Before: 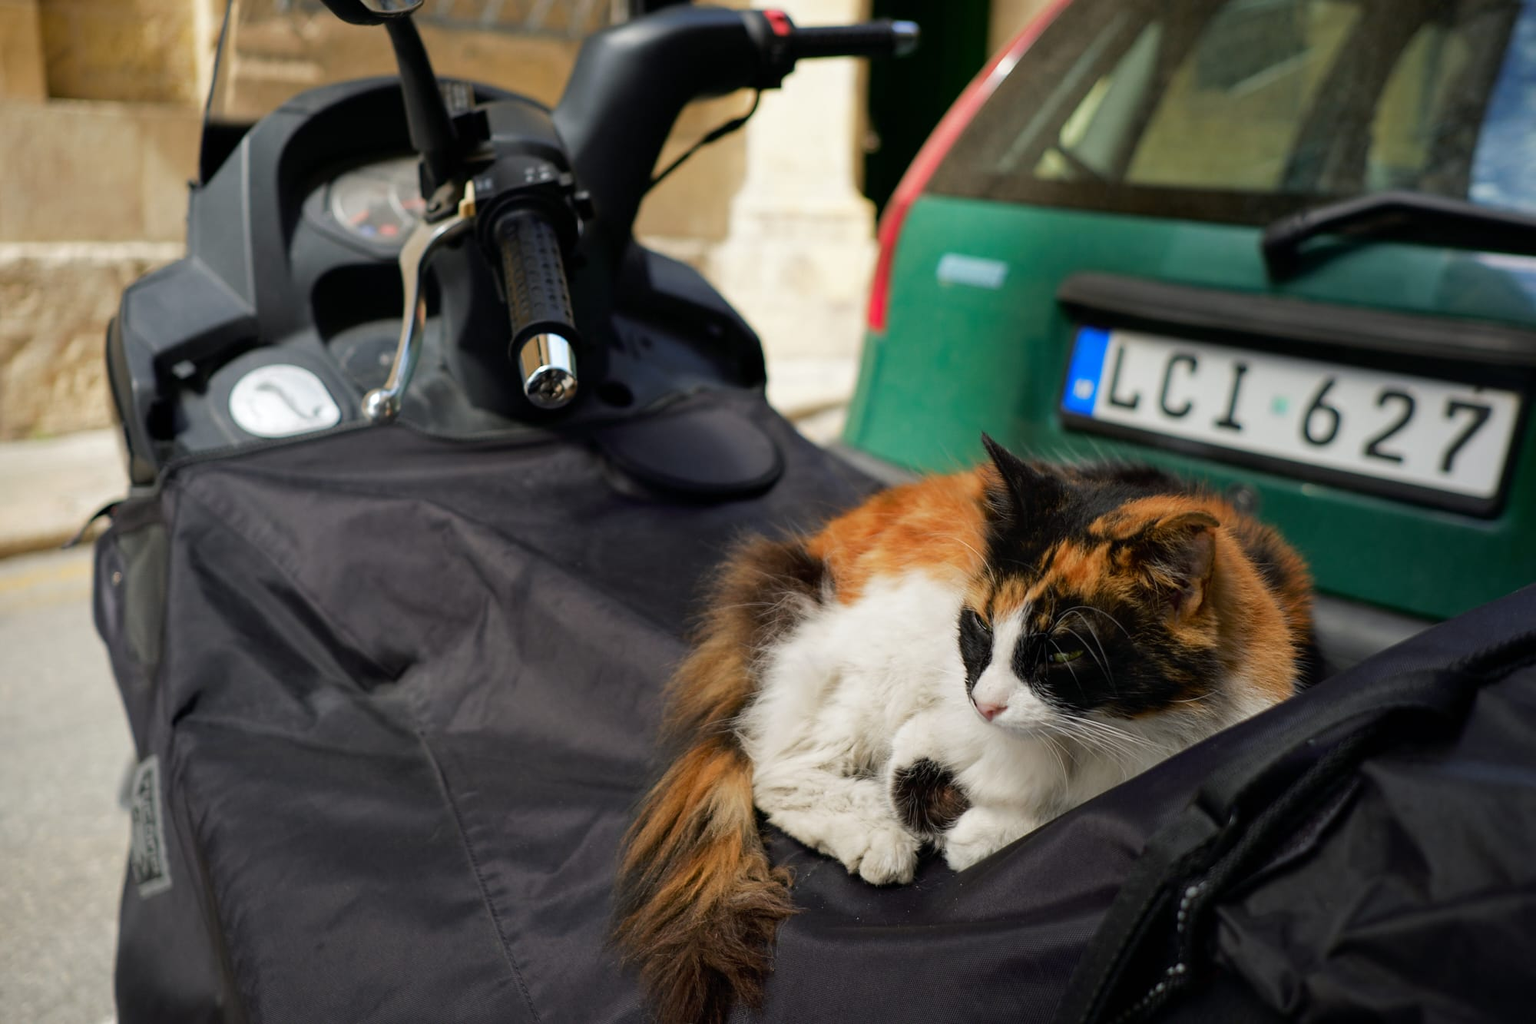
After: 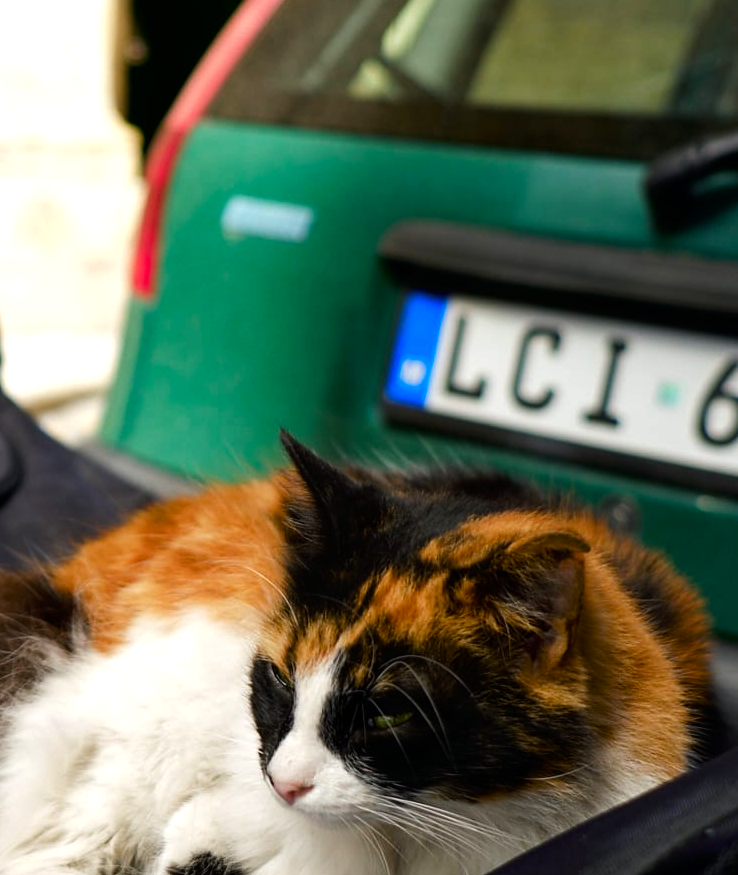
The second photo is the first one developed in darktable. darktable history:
crop and rotate: left 49.936%, top 10.094%, right 13.136%, bottom 24.256%
color balance rgb: shadows lift › luminance -20%, power › hue 72.24°, highlights gain › luminance 15%, global offset › hue 171.6°, perceptual saturation grading › highlights -15%, perceptual saturation grading › shadows 25%, global vibrance 30%, contrast 10%
